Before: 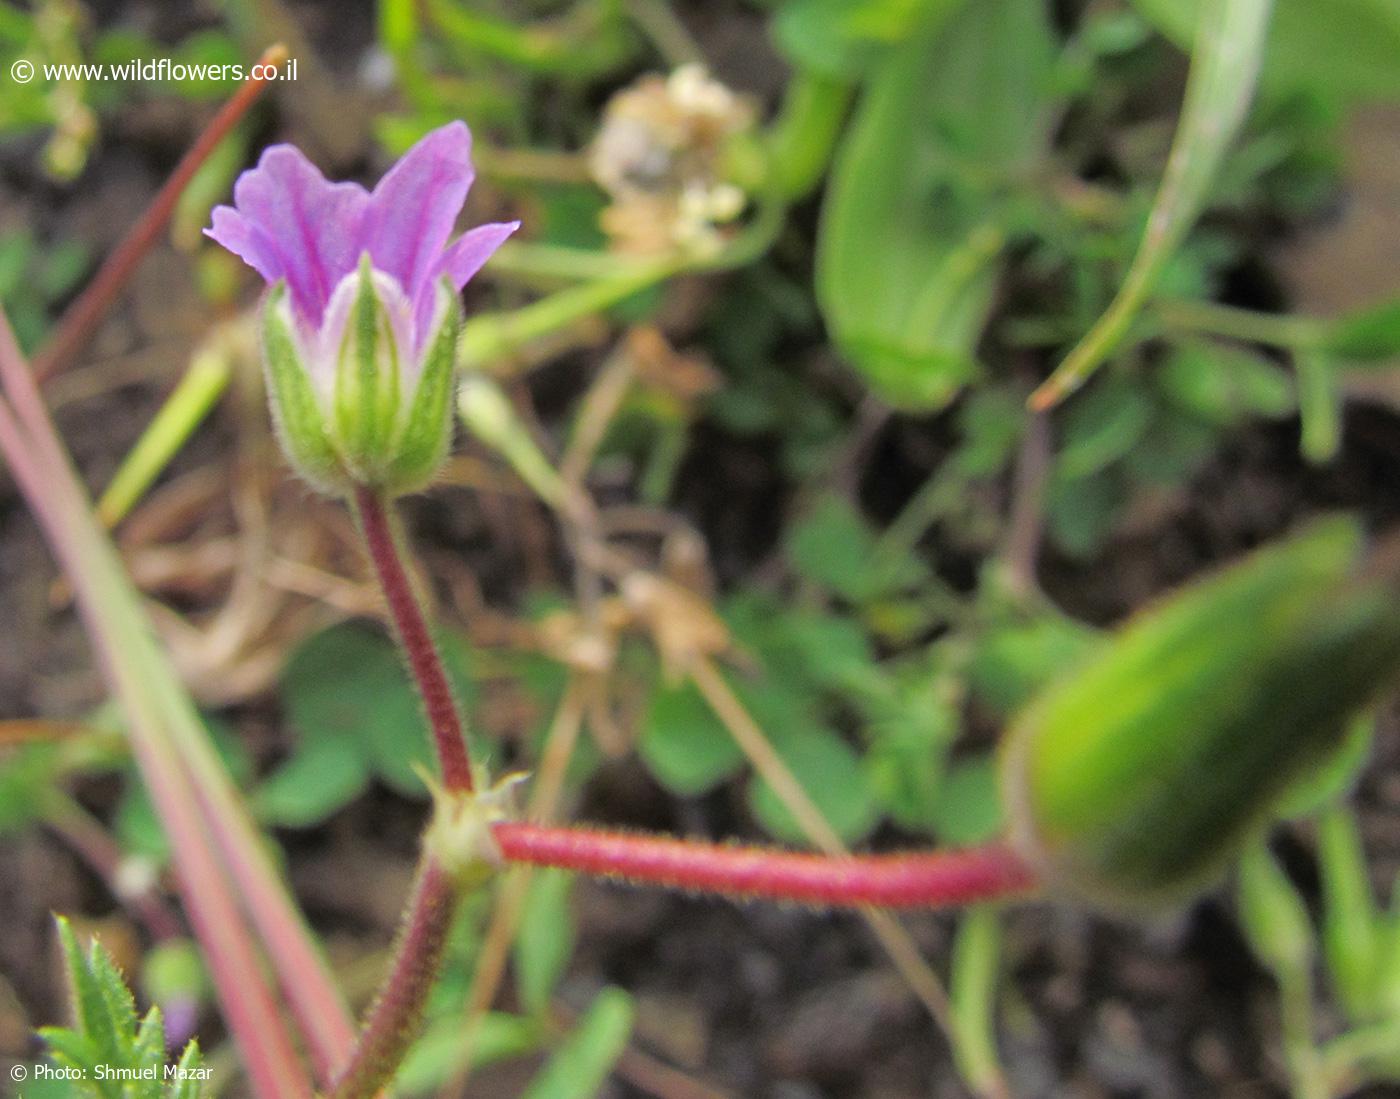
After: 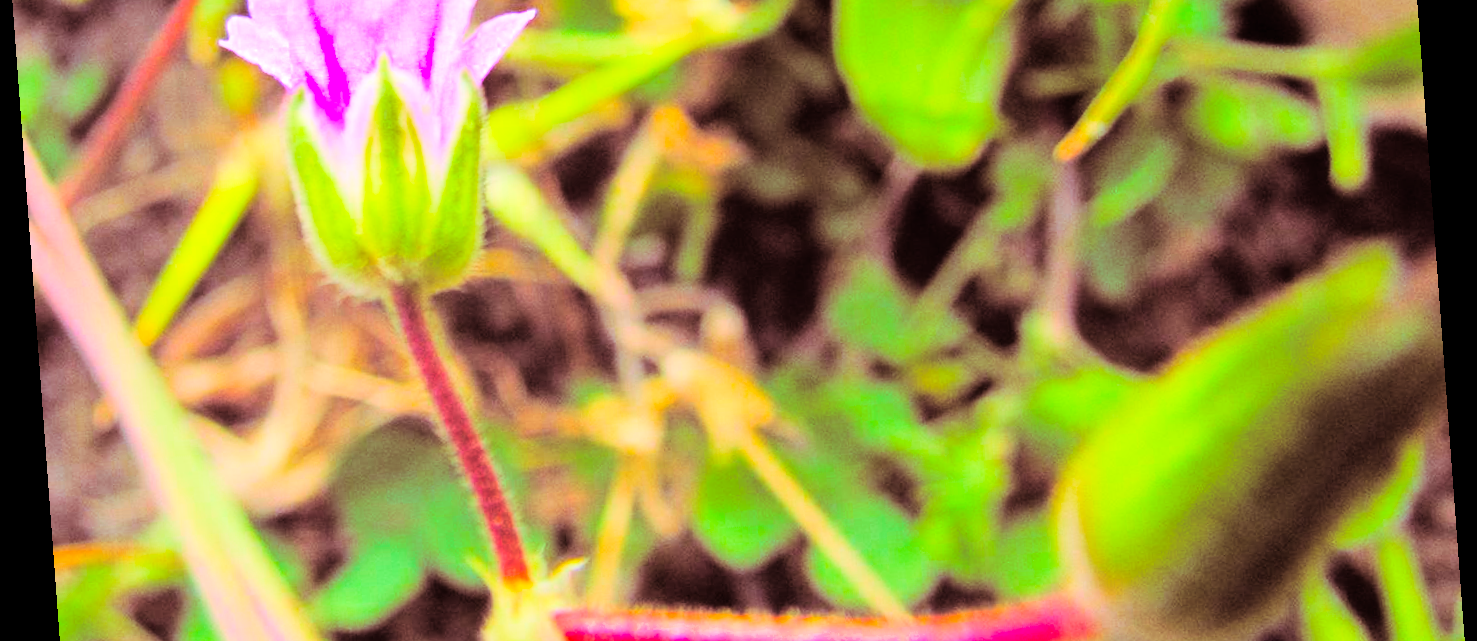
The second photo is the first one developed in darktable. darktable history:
crop and rotate: top 23.043%, bottom 23.437%
color balance rgb: linear chroma grading › global chroma 15%, perceptual saturation grading › global saturation 30%
tone curve: curves: ch0 [(0, 0) (0.084, 0.074) (0.2, 0.297) (0.363, 0.591) (0.495, 0.765) (0.68, 0.901) (0.851, 0.967) (1, 1)], color space Lab, linked channels, preserve colors none
split-toning: highlights › hue 187.2°, highlights › saturation 0.83, balance -68.05, compress 56.43%
rotate and perspective: rotation -4.25°, automatic cropping off
